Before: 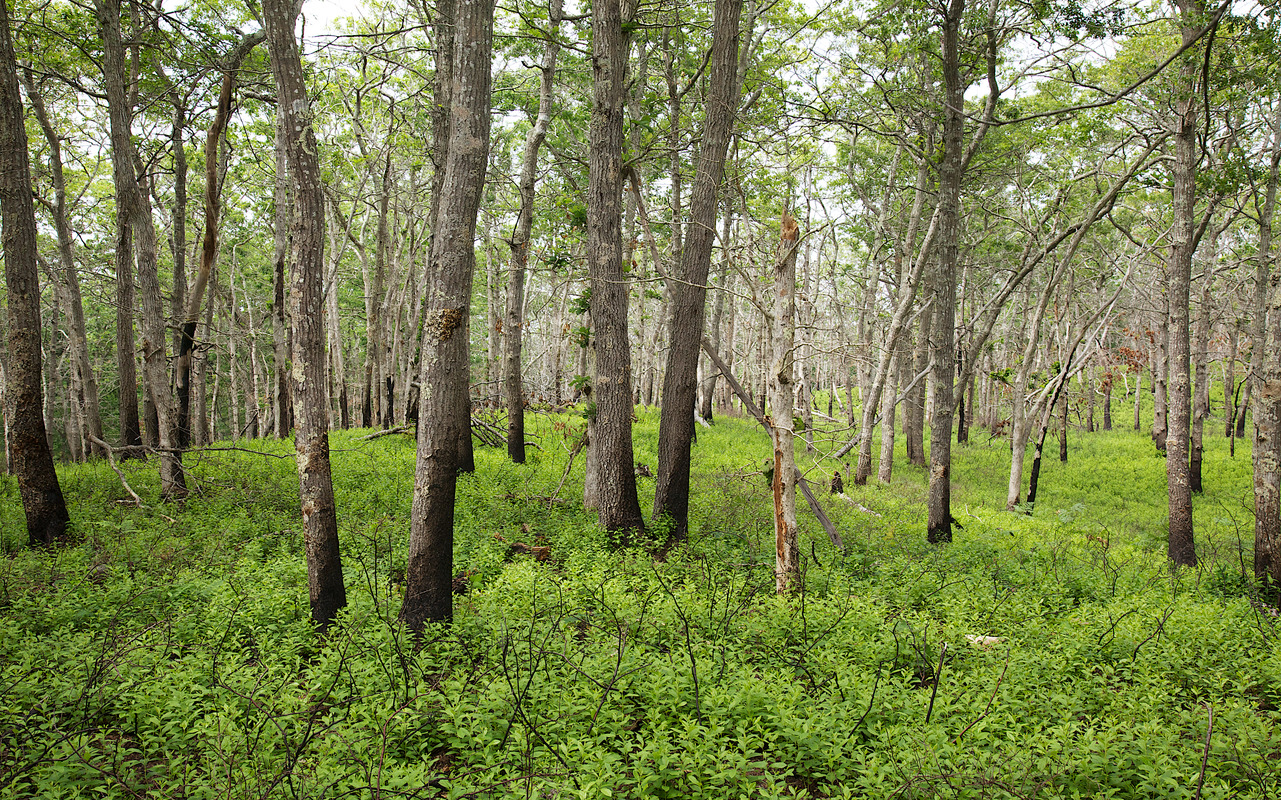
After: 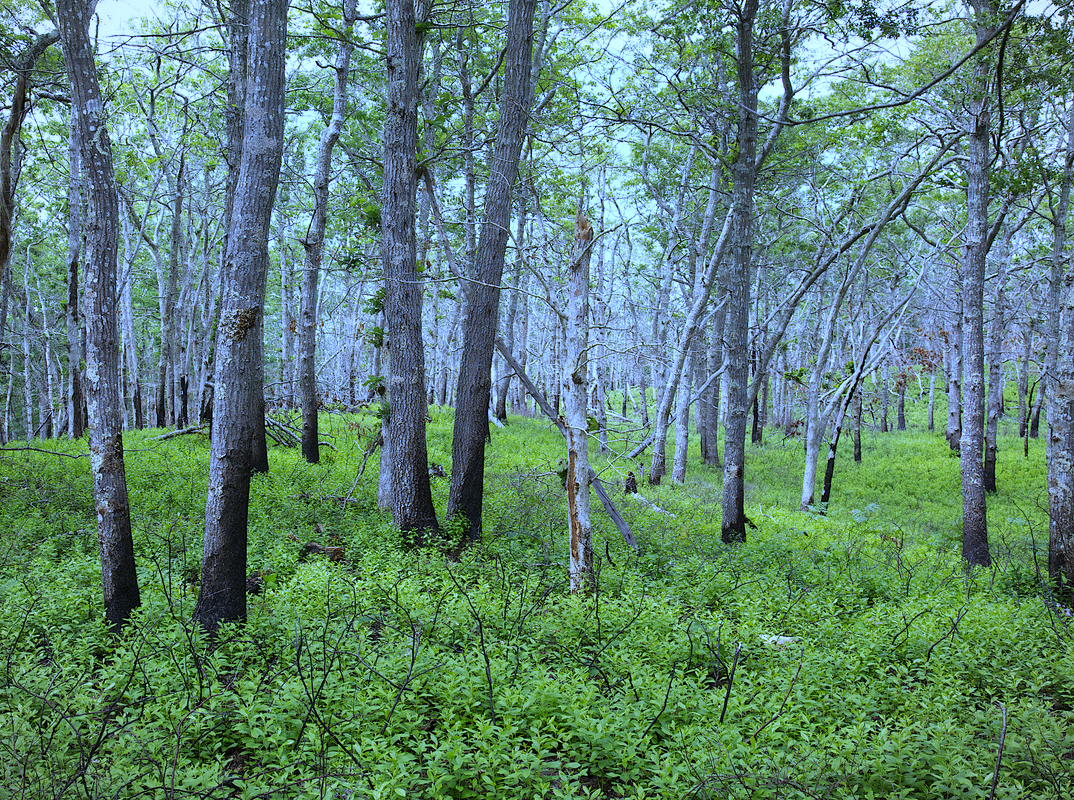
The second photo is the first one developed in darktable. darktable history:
white balance: red 0.766, blue 1.537
crop: left 16.145%
vignetting: fall-off start 85%, fall-off radius 80%, brightness -0.182, saturation -0.3, width/height ratio 1.219, dithering 8-bit output, unbound false
